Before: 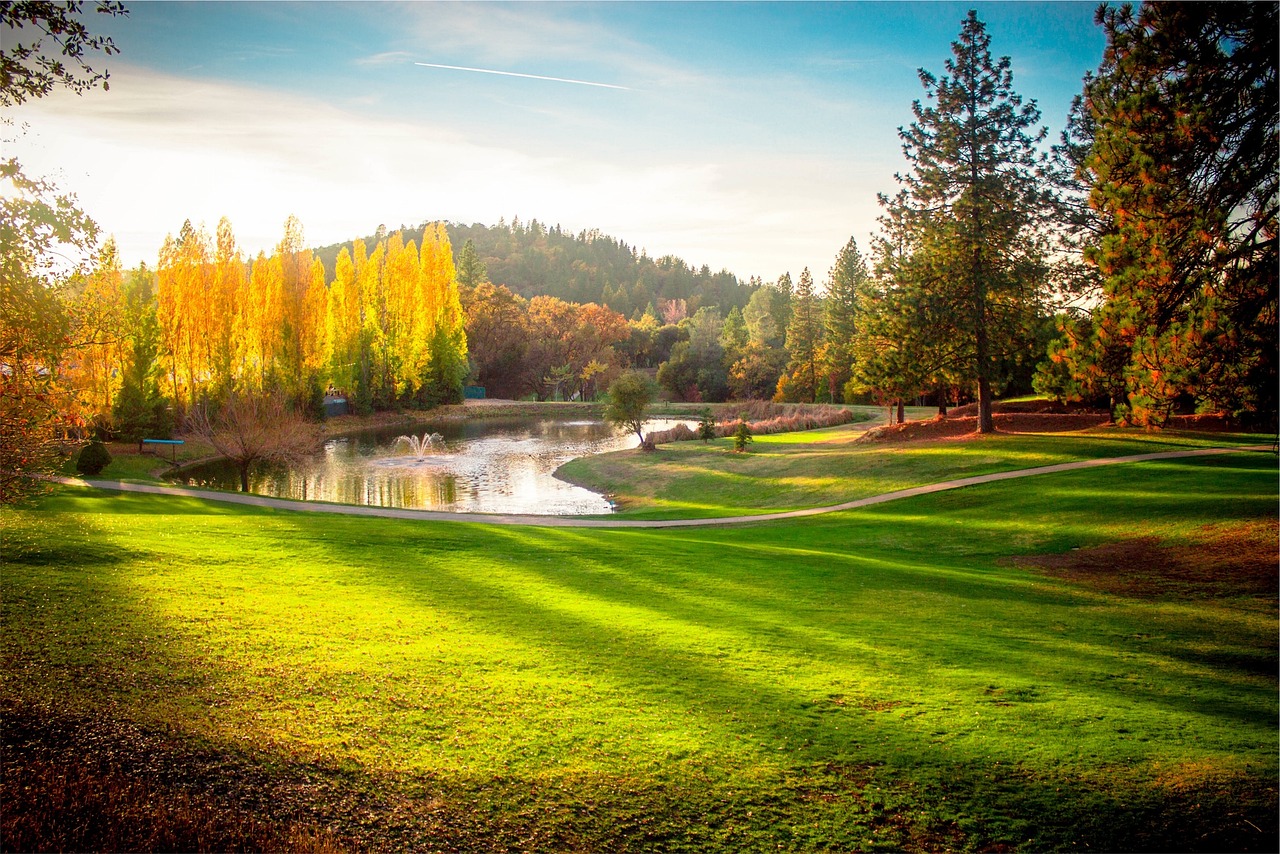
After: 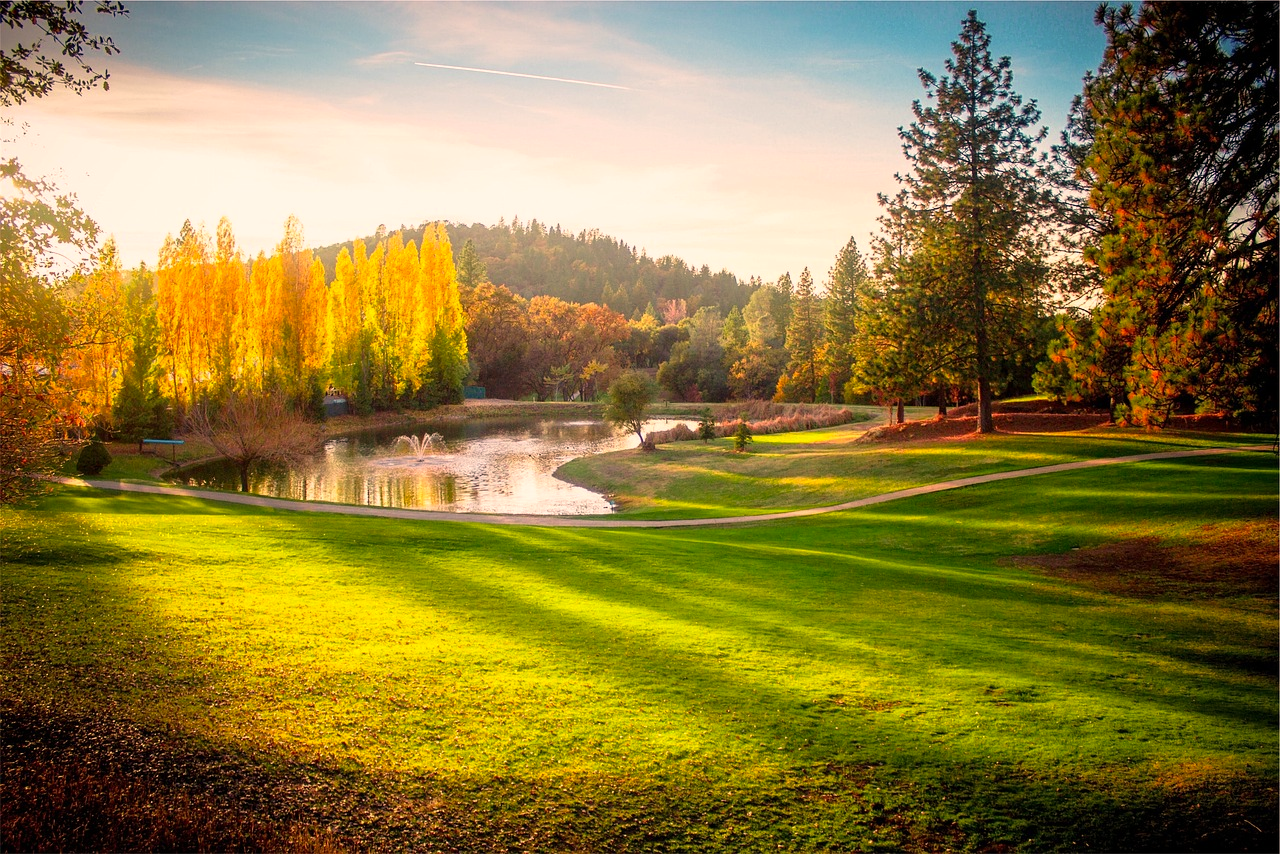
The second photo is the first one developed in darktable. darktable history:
color correction: highlights a* 11.95, highlights b* 12.35
